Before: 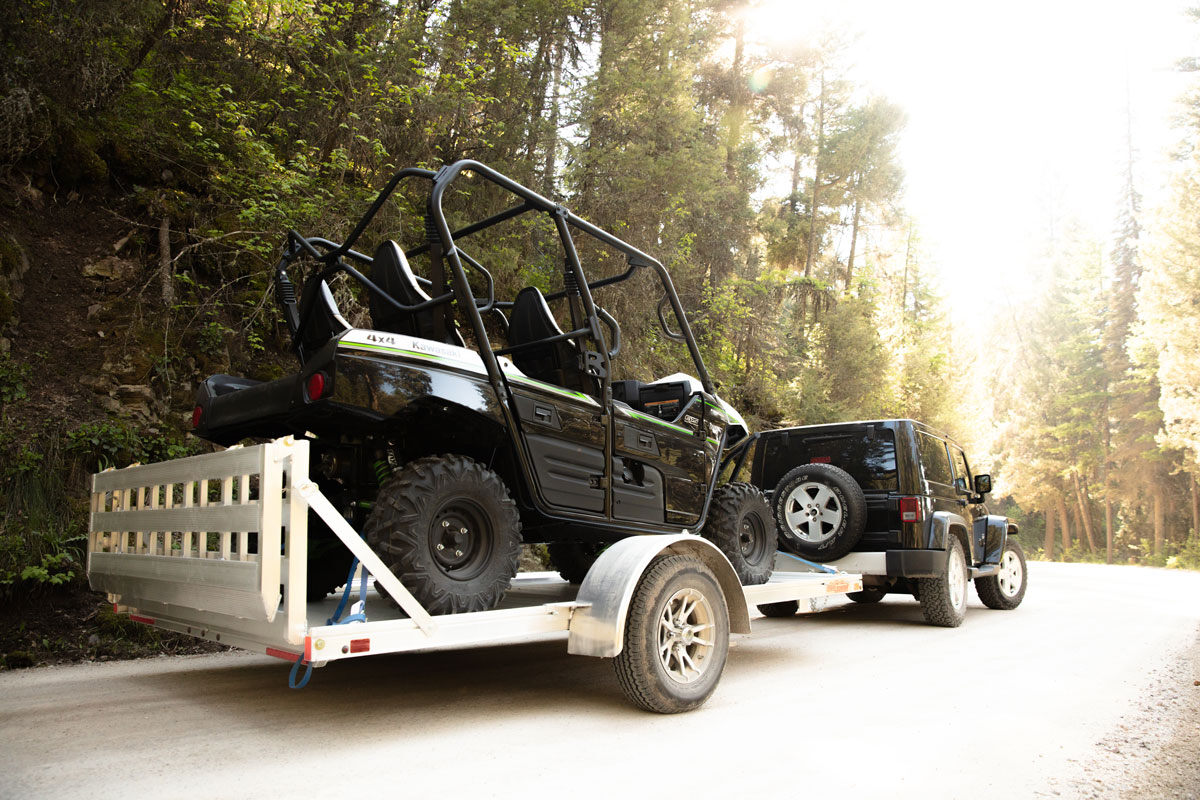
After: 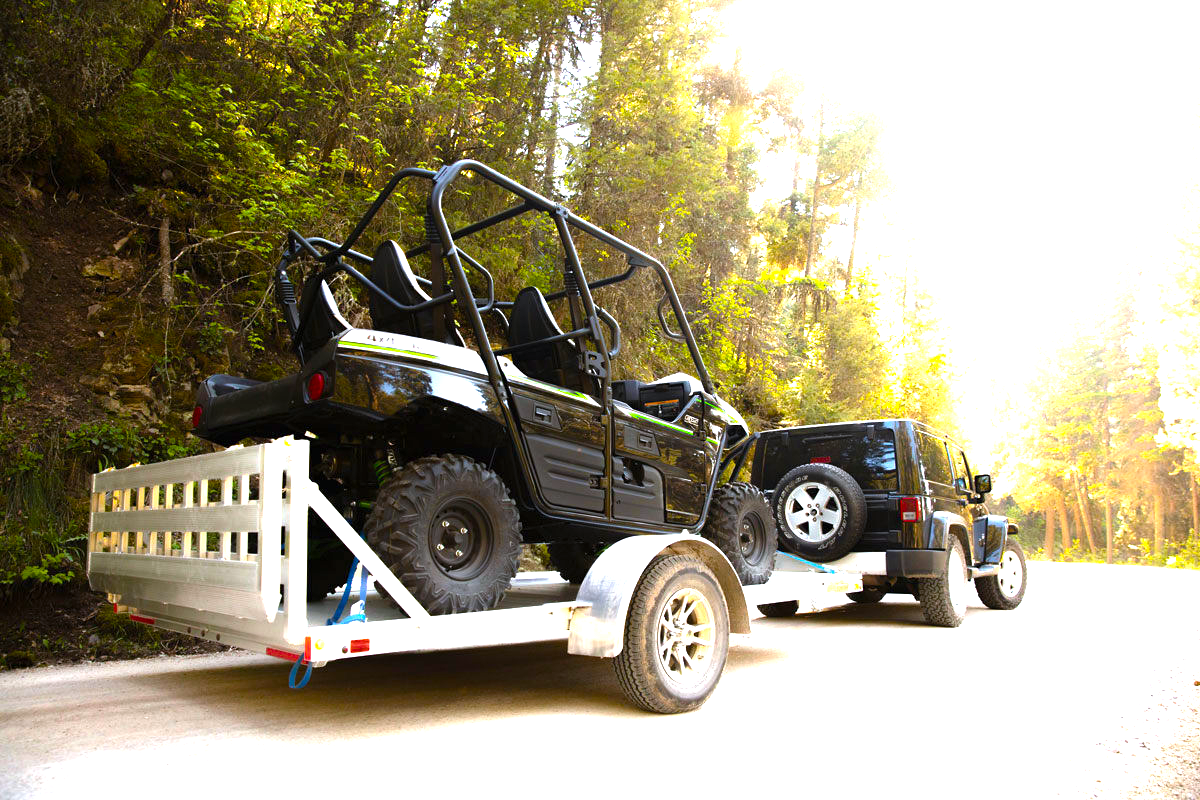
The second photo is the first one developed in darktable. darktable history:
white balance: red 0.984, blue 1.059
color balance rgb: linear chroma grading › global chroma 10%, perceptual saturation grading › global saturation 40%, perceptual brilliance grading › global brilliance 30%, global vibrance 20%
